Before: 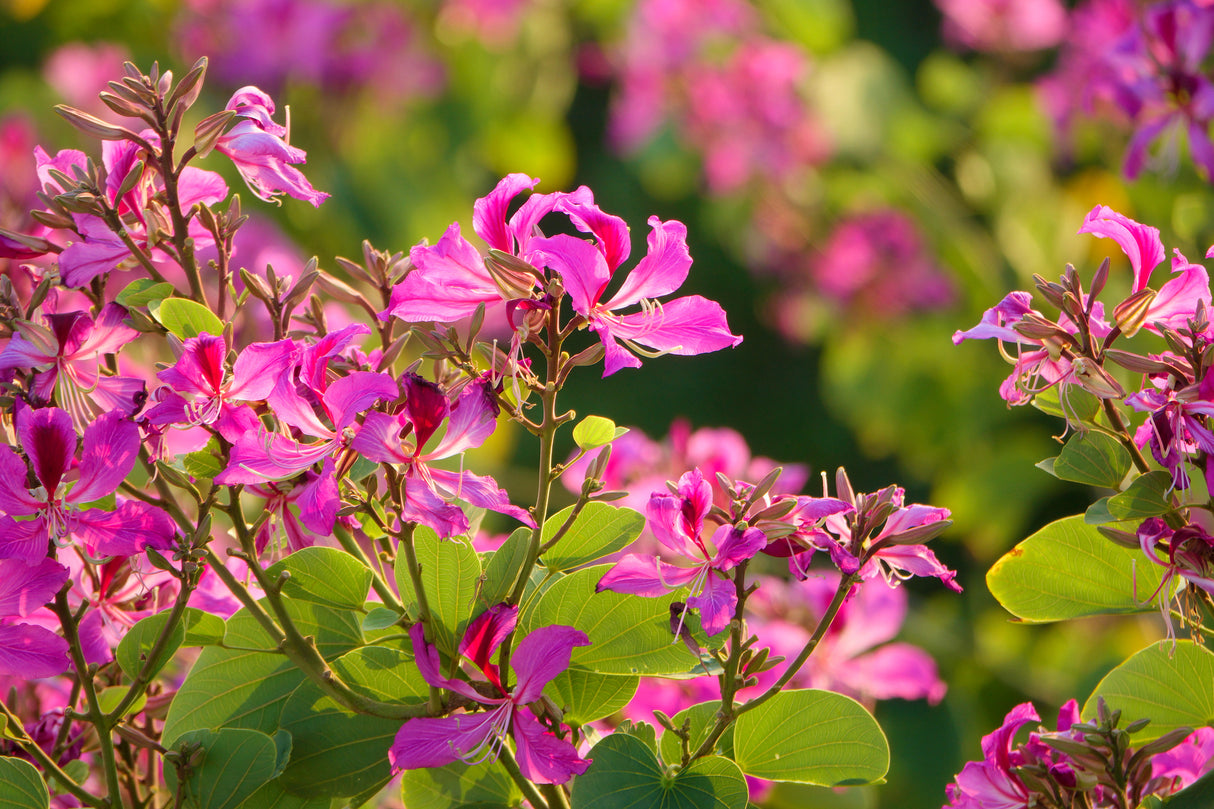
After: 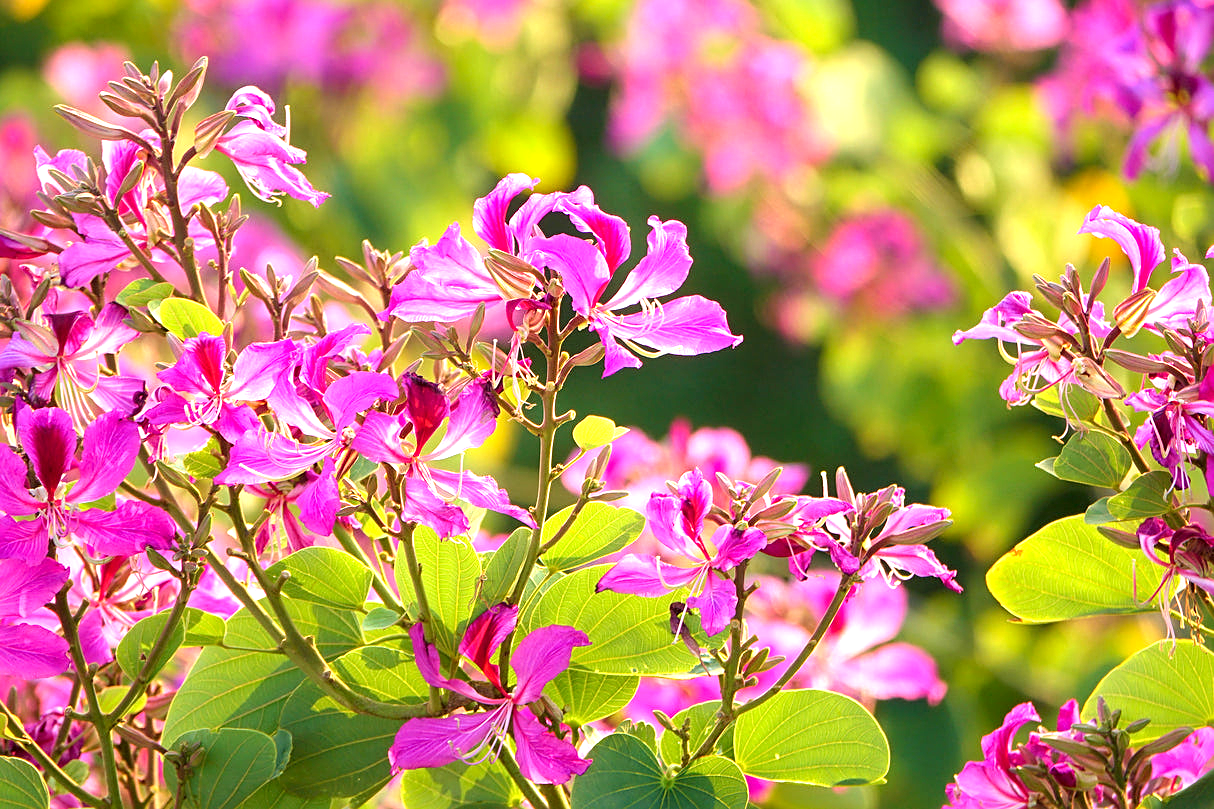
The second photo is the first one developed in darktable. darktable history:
sharpen: on, module defaults
exposure: black level correction 0.001, exposure 1.116 EV, compensate highlight preservation false
